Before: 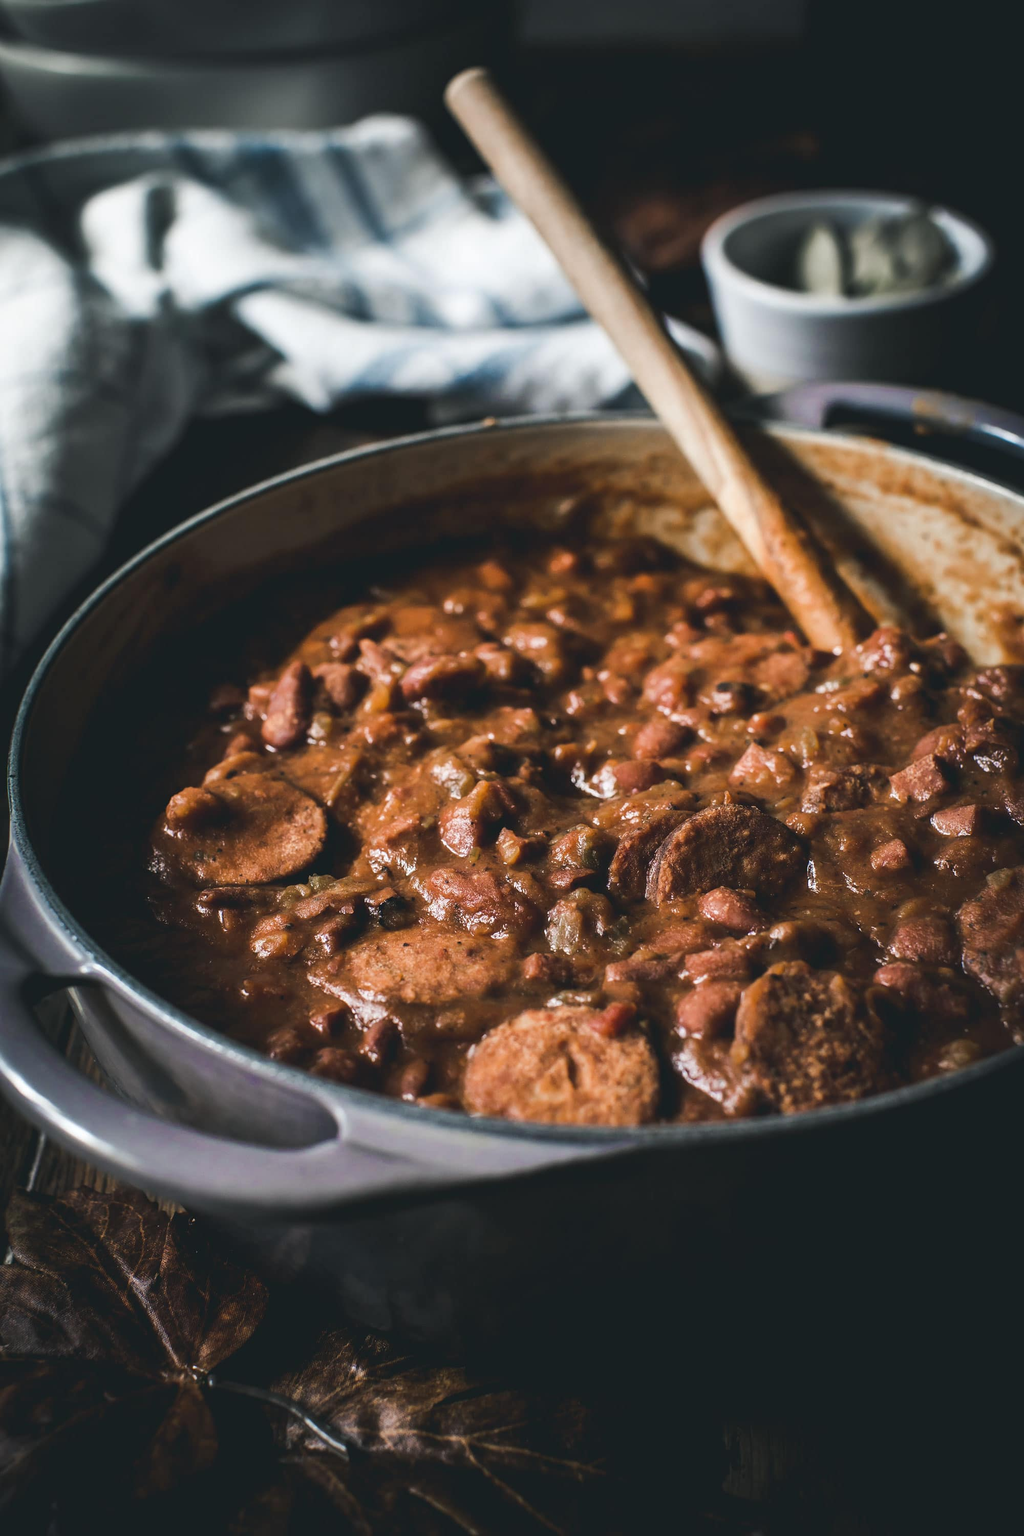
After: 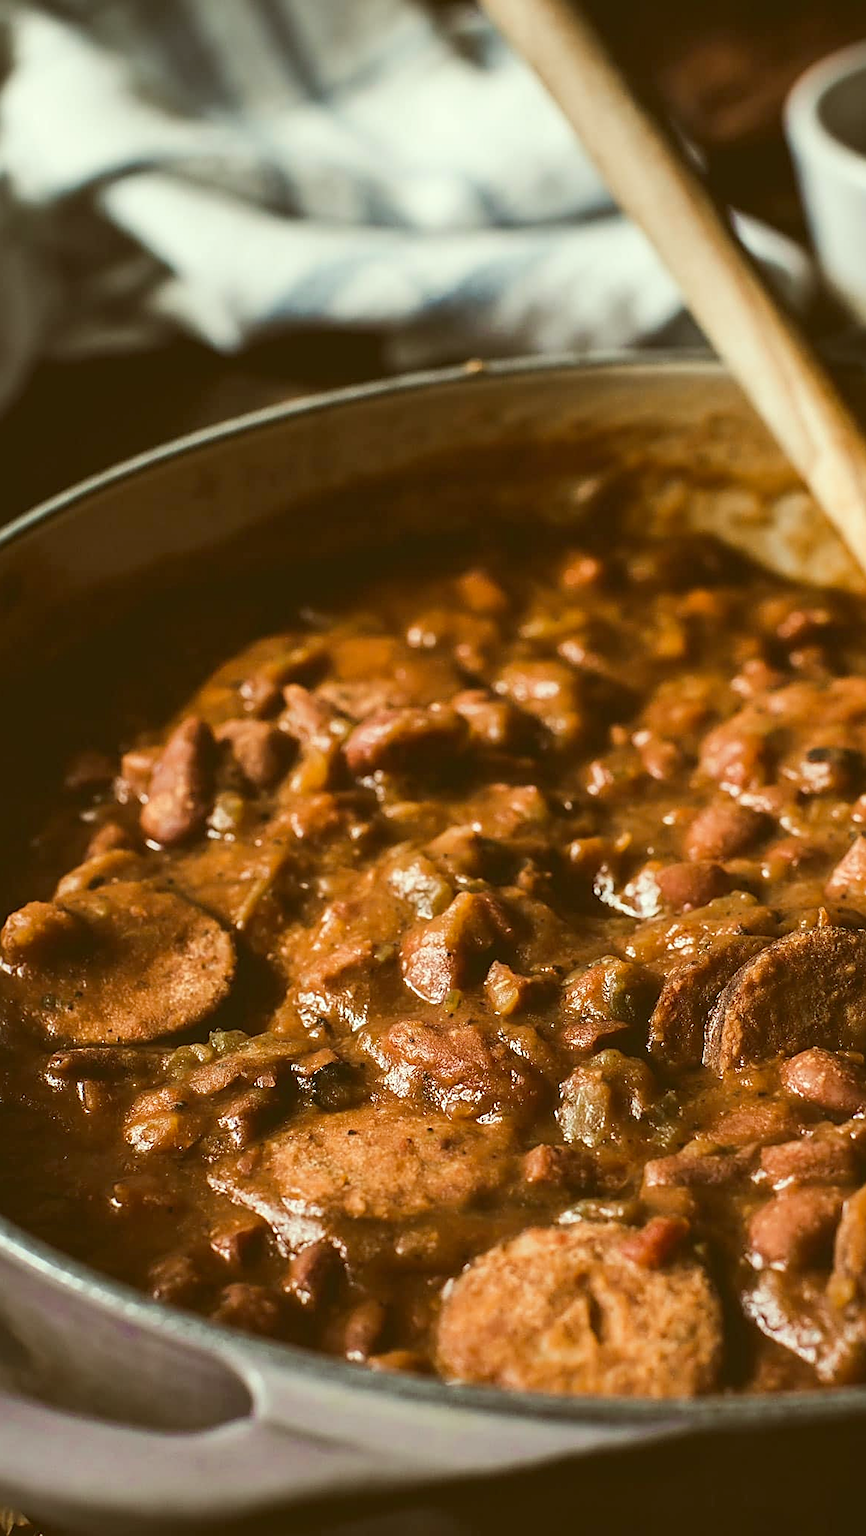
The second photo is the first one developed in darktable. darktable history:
contrast brightness saturation: contrast 0.05, brightness 0.06, saturation 0.01
sharpen: on, module defaults
crop: left 16.202%, top 11.208%, right 26.045%, bottom 20.557%
color correction: highlights a* -5.94, highlights b* 9.48, shadows a* 10.12, shadows b* 23.94
